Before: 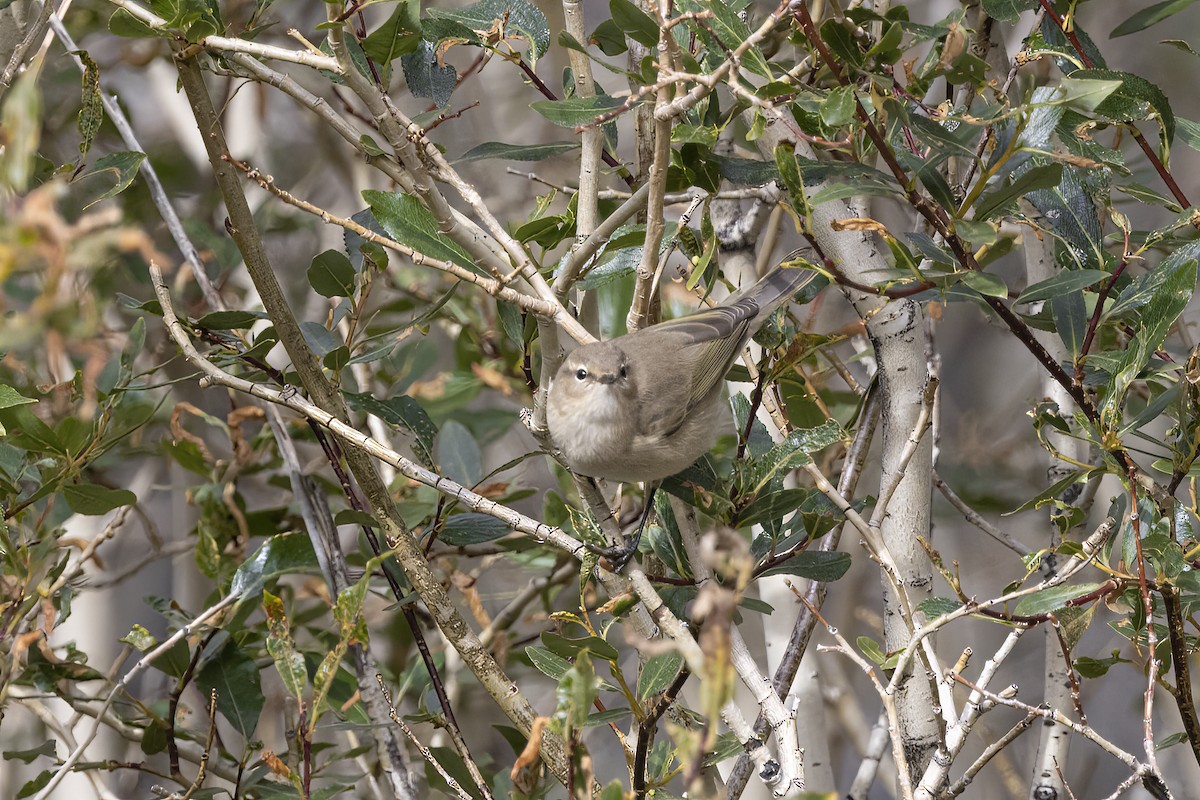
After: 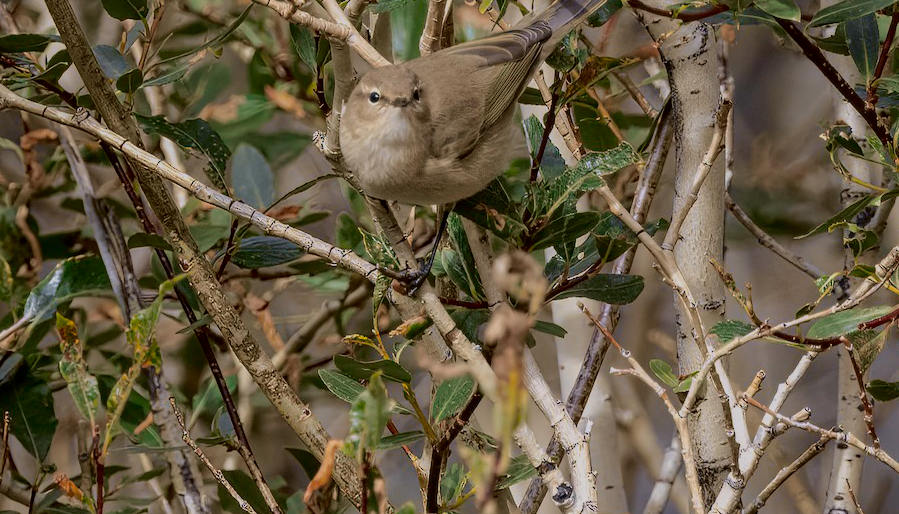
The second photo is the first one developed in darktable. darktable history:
crop and rotate: left 17.312%, top 34.707%, right 7.697%, bottom 1.014%
tone curve: curves: ch0 [(0.024, 0) (0.075, 0.034) (0.145, 0.098) (0.257, 0.259) (0.408, 0.45) (0.611, 0.64) (0.81, 0.857) (1, 1)]; ch1 [(0, 0) (0.287, 0.198) (0.501, 0.506) (0.56, 0.57) (0.712, 0.777) (0.976, 0.992)]; ch2 [(0, 0) (0.5, 0.5) (0.523, 0.552) (0.59, 0.603) (0.681, 0.754) (1, 1)], color space Lab, independent channels, preserve colors none
exposure: black level correction 0, exposure -0.834 EV, compensate exposure bias true, compensate highlight preservation false
local contrast: detail 110%
